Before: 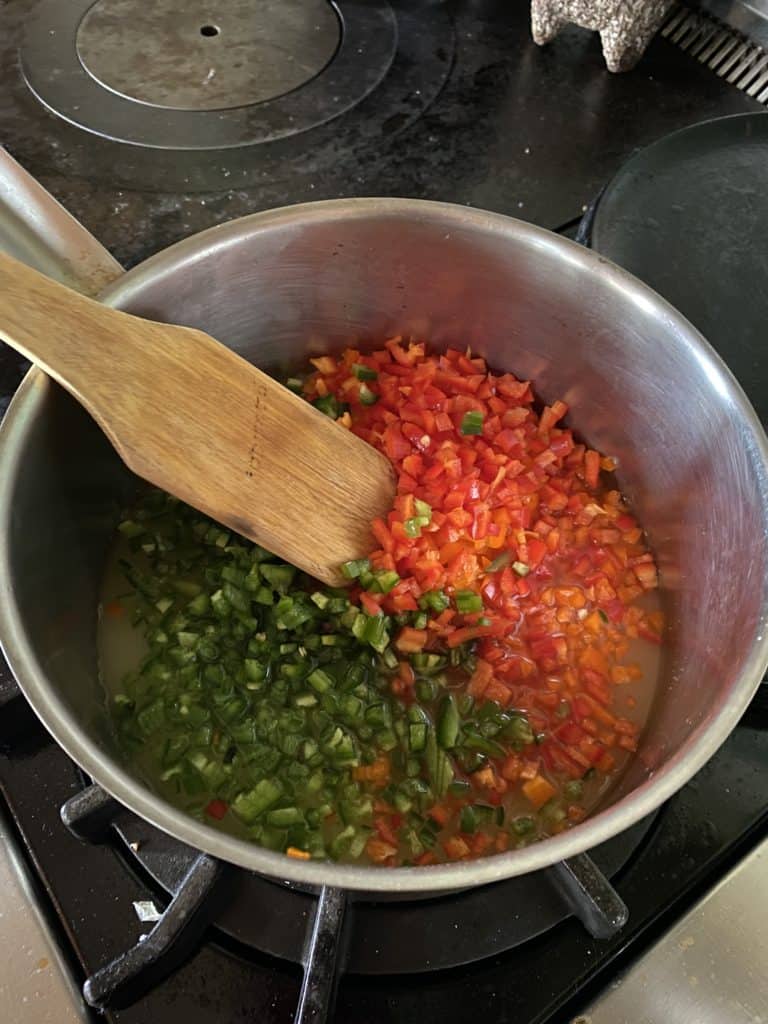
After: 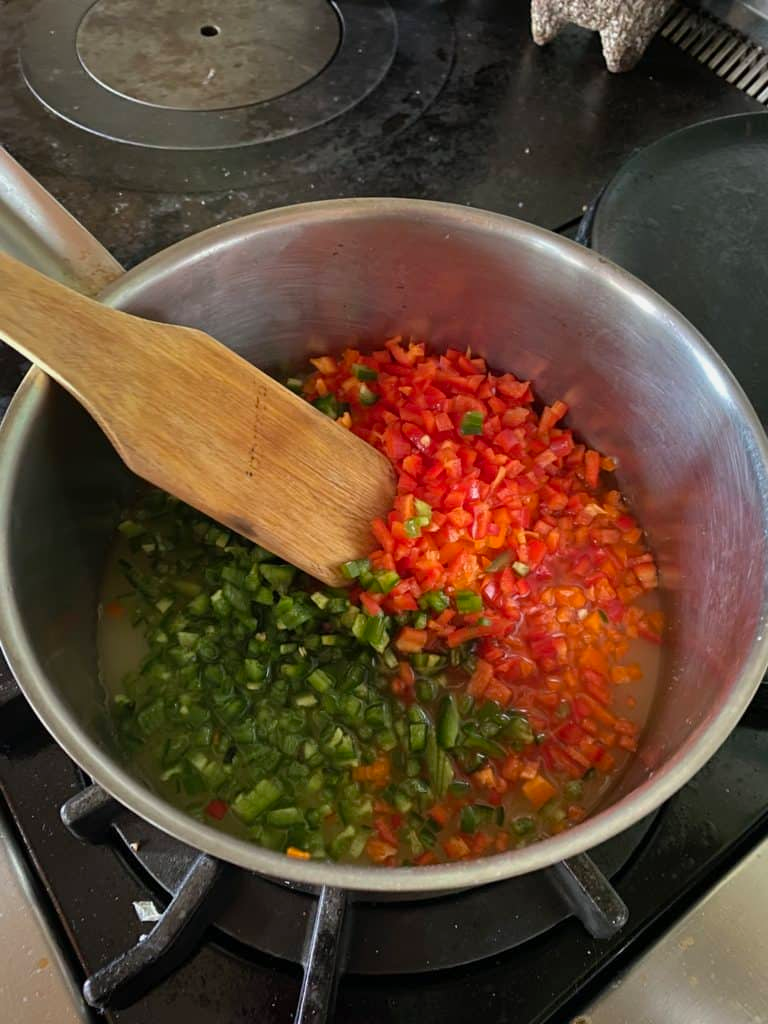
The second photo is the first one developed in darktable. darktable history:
shadows and highlights: shadows 25.9, white point adjustment -3.03, highlights -29.99
